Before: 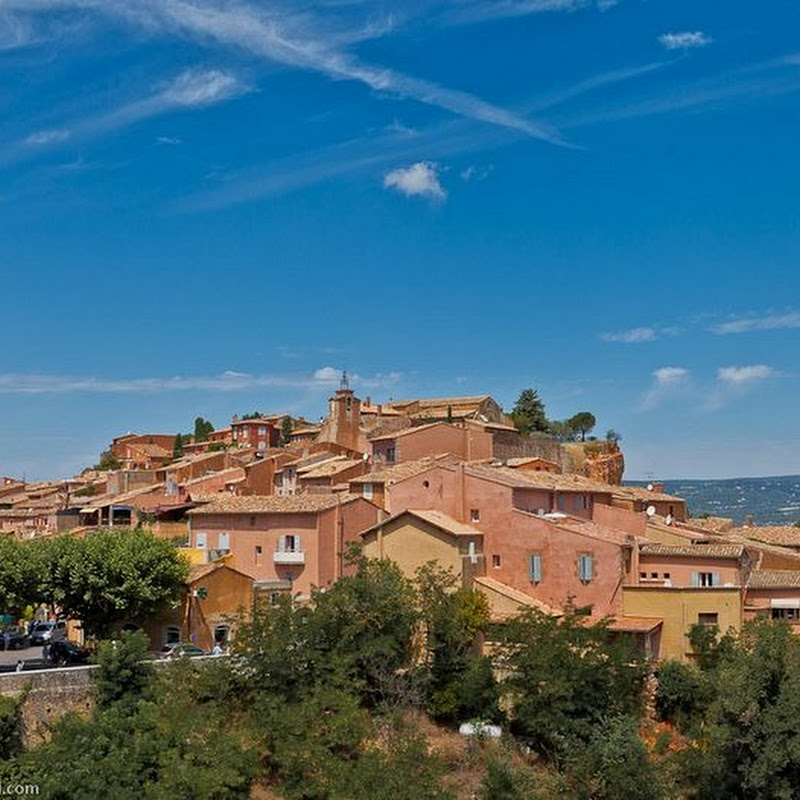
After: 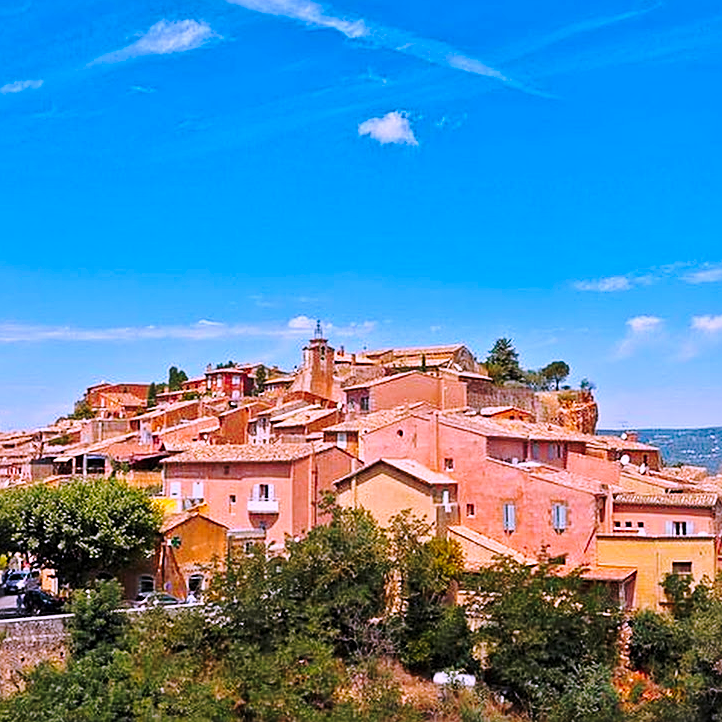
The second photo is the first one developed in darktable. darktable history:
base curve: curves: ch0 [(0, 0) (0.036, 0.037) (0.121, 0.228) (0.46, 0.76) (0.859, 0.983) (1, 1)], preserve colors none
sharpen: on, module defaults
color correction: highlights a* 15.03, highlights b* -25.07
crop: left 3.305%, top 6.436%, right 6.389%, bottom 3.258%
color balance: output saturation 120%
shadows and highlights: shadows 25, highlights -25
